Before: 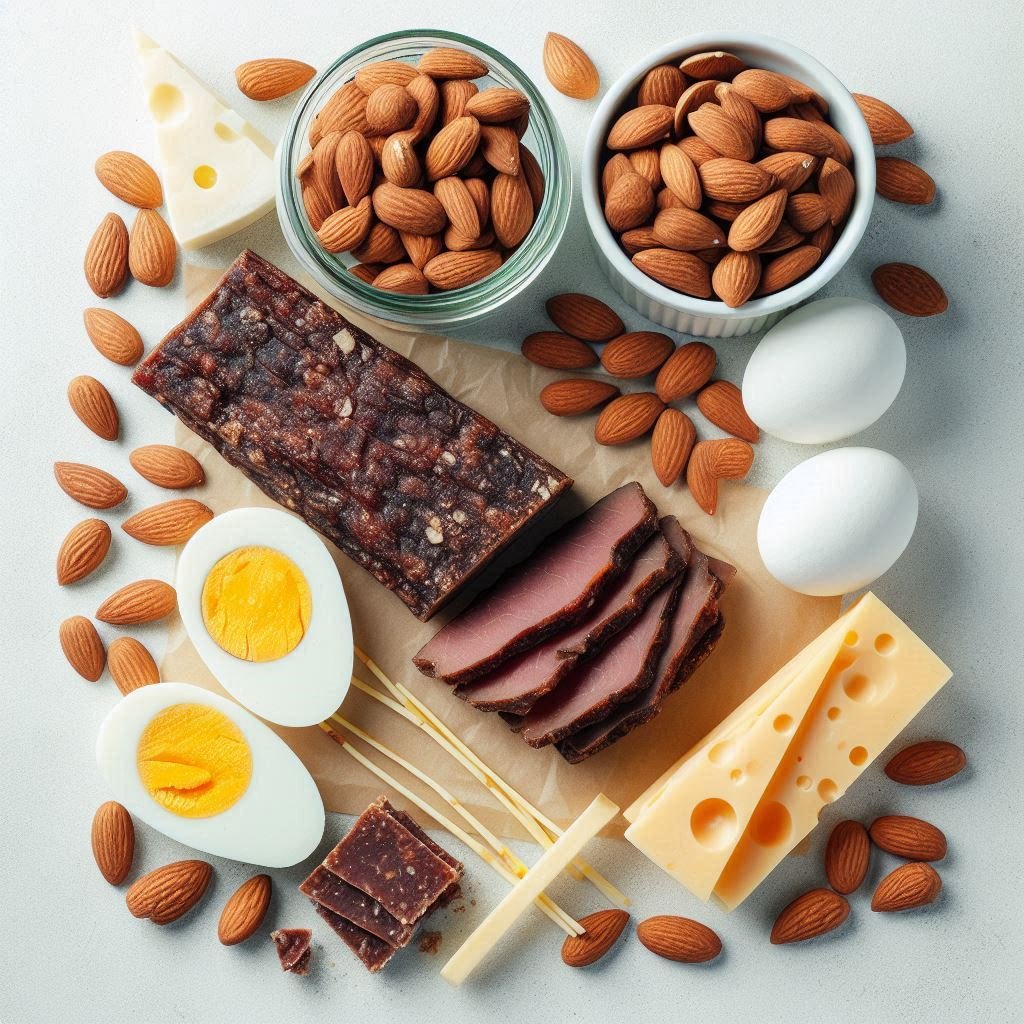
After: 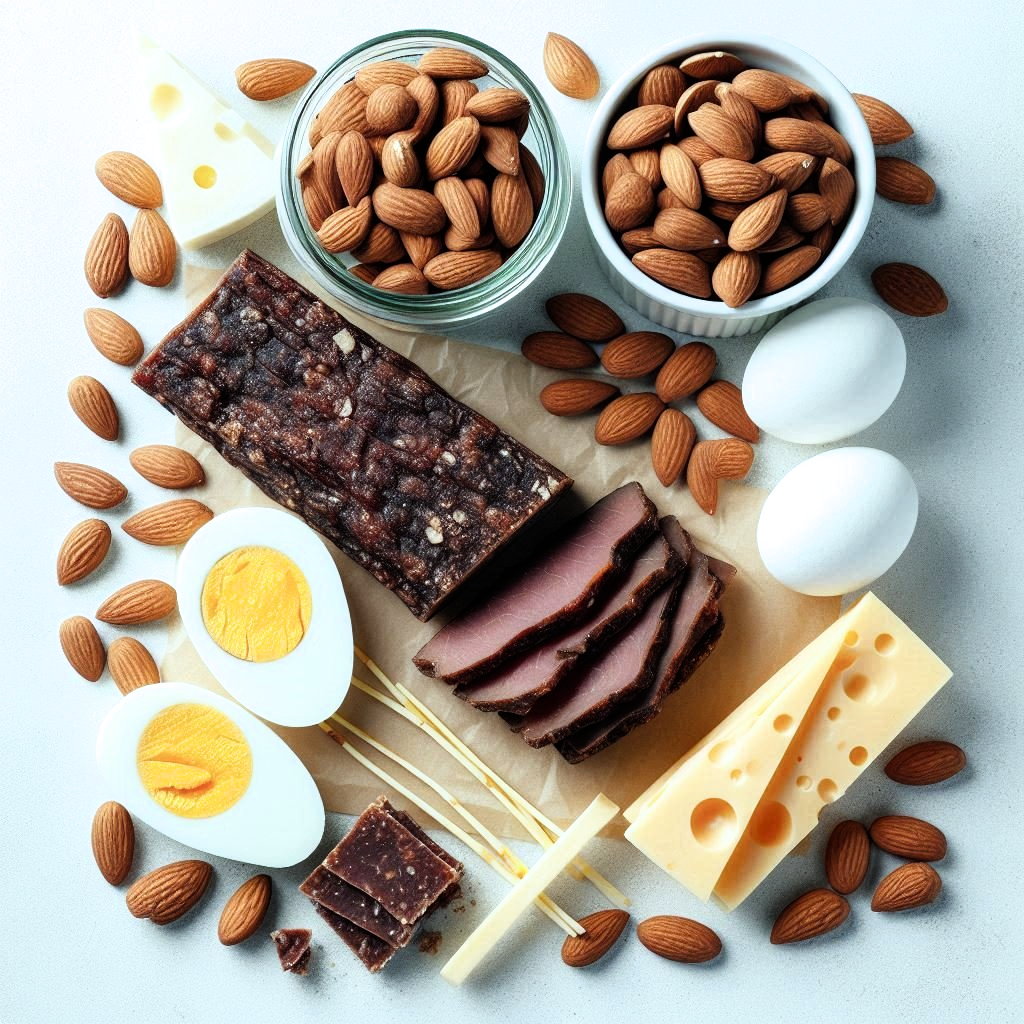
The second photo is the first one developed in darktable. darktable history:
white balance: red 0.925, blue 1.046
filmic rgb: black relative exposure -9.08 EV, white relative exposure 2.3 EV, hardness 7.49
